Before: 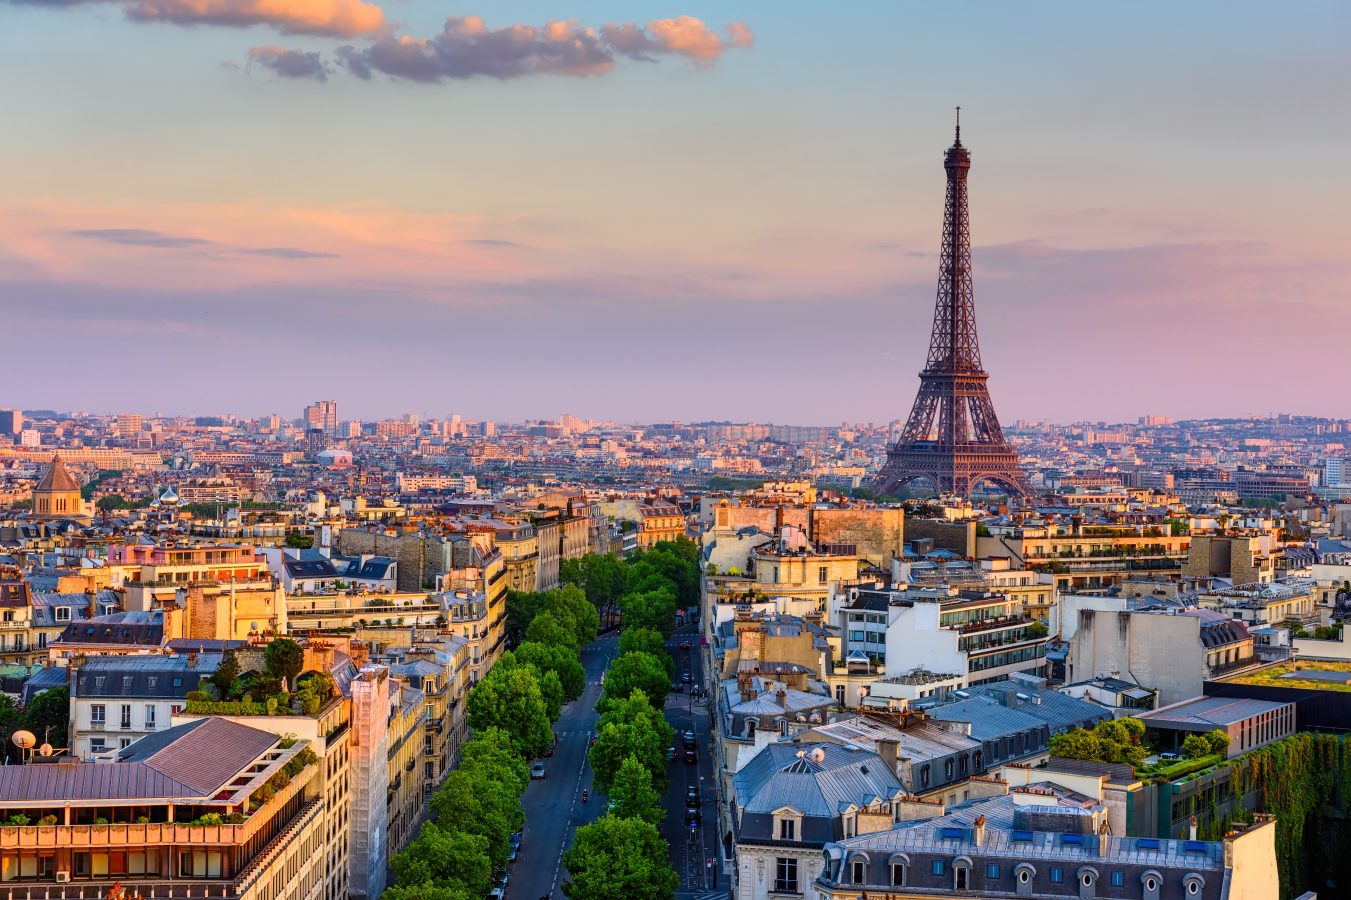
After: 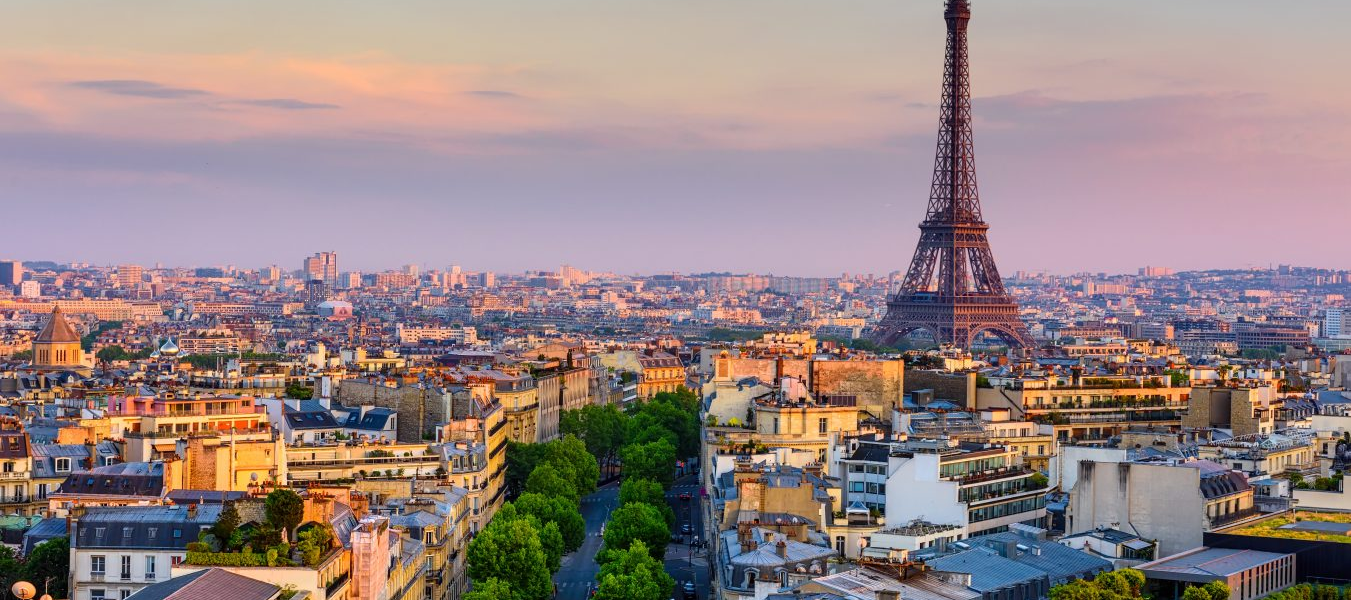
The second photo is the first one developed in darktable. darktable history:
crop: top 16.56%, bottom 16.699%
